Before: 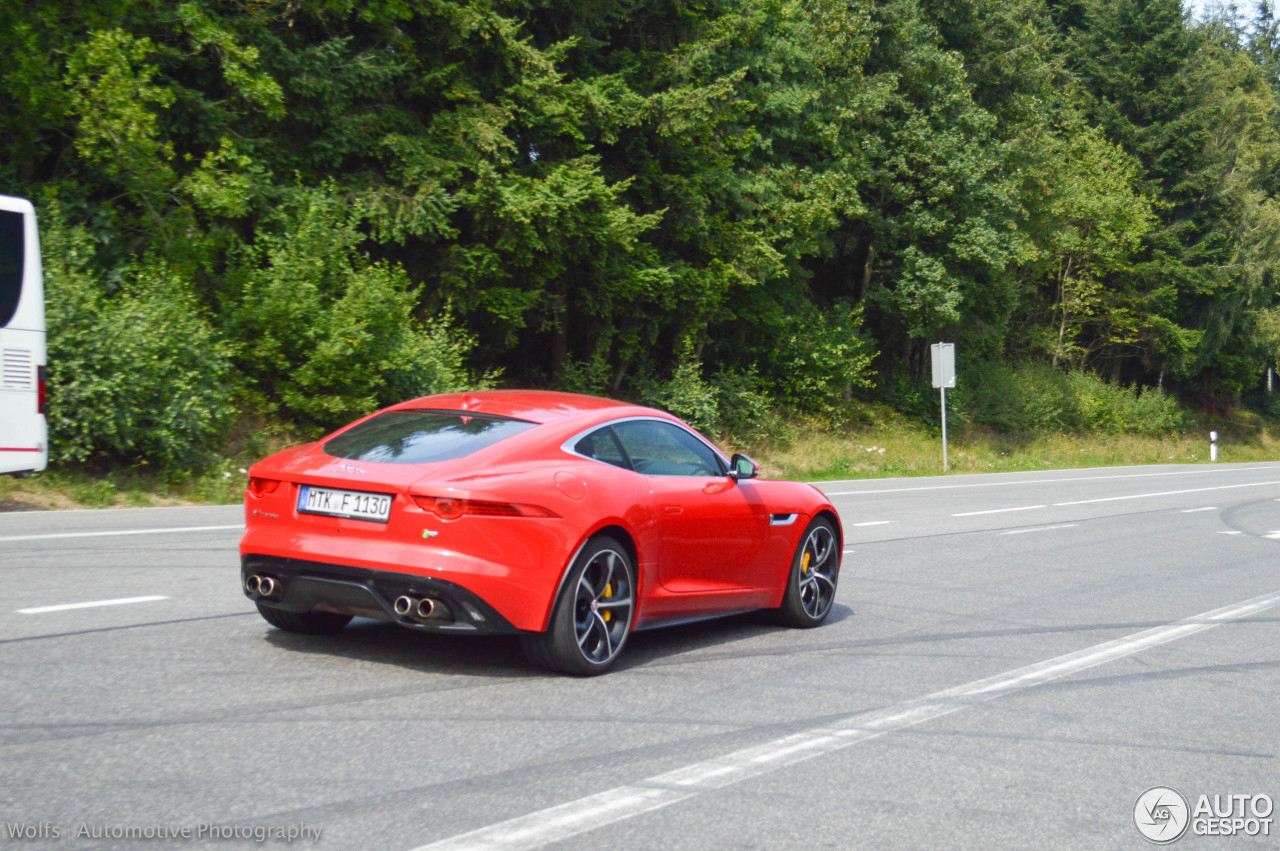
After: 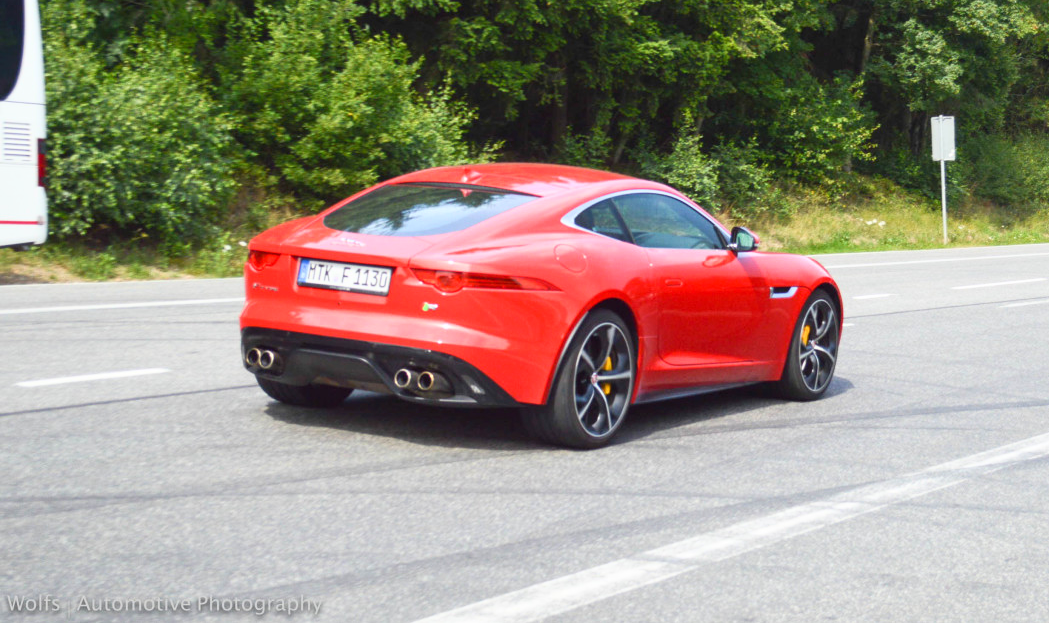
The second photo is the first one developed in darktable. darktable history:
crop: top 26.757%, right 18%
base curve: curves: ch0 [(0, 0) (0.688, 0.865) (1, 1)]
